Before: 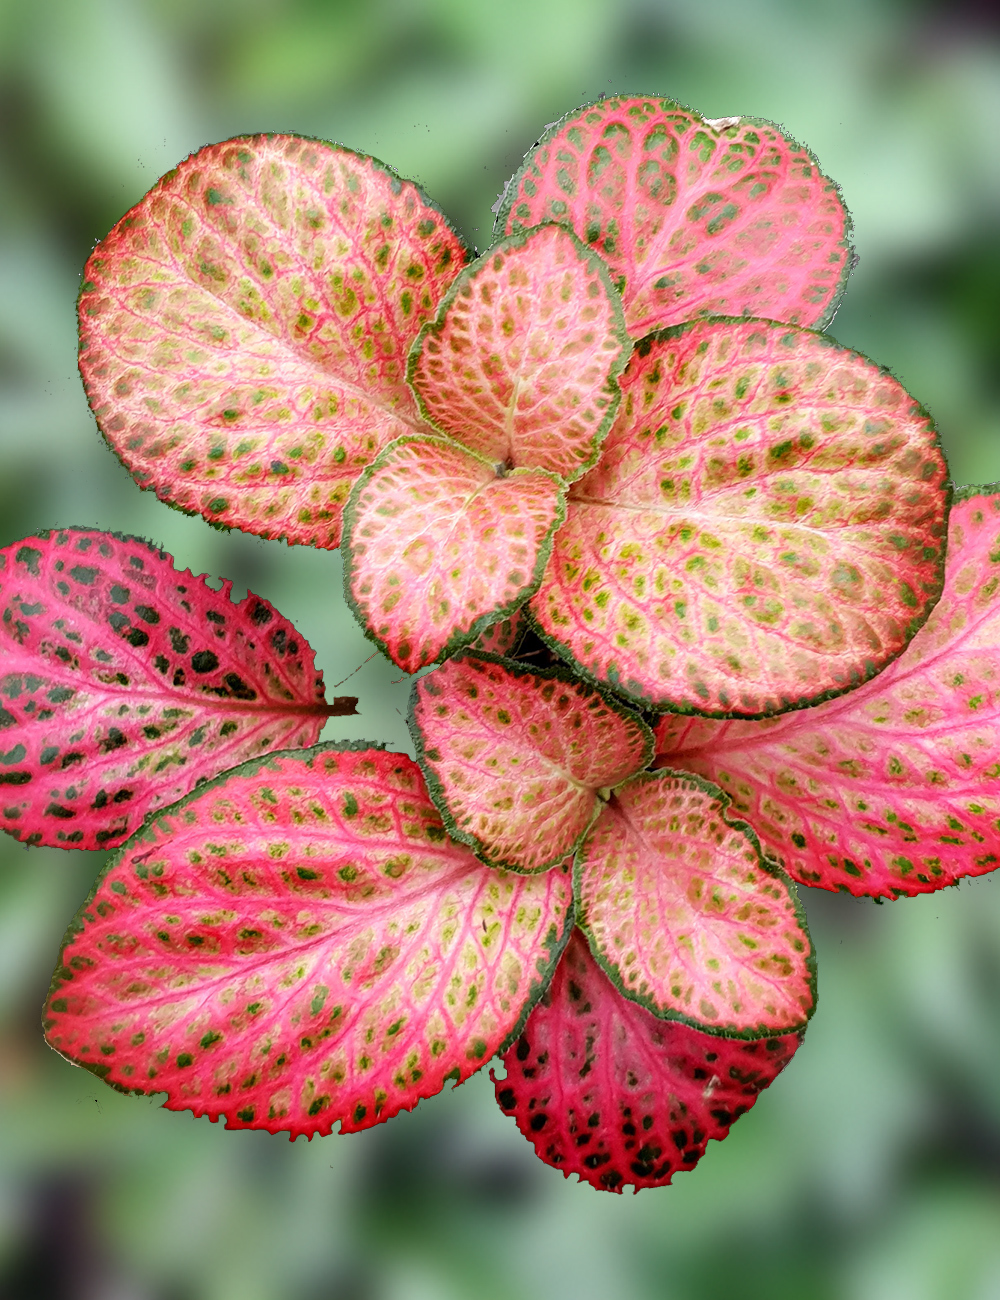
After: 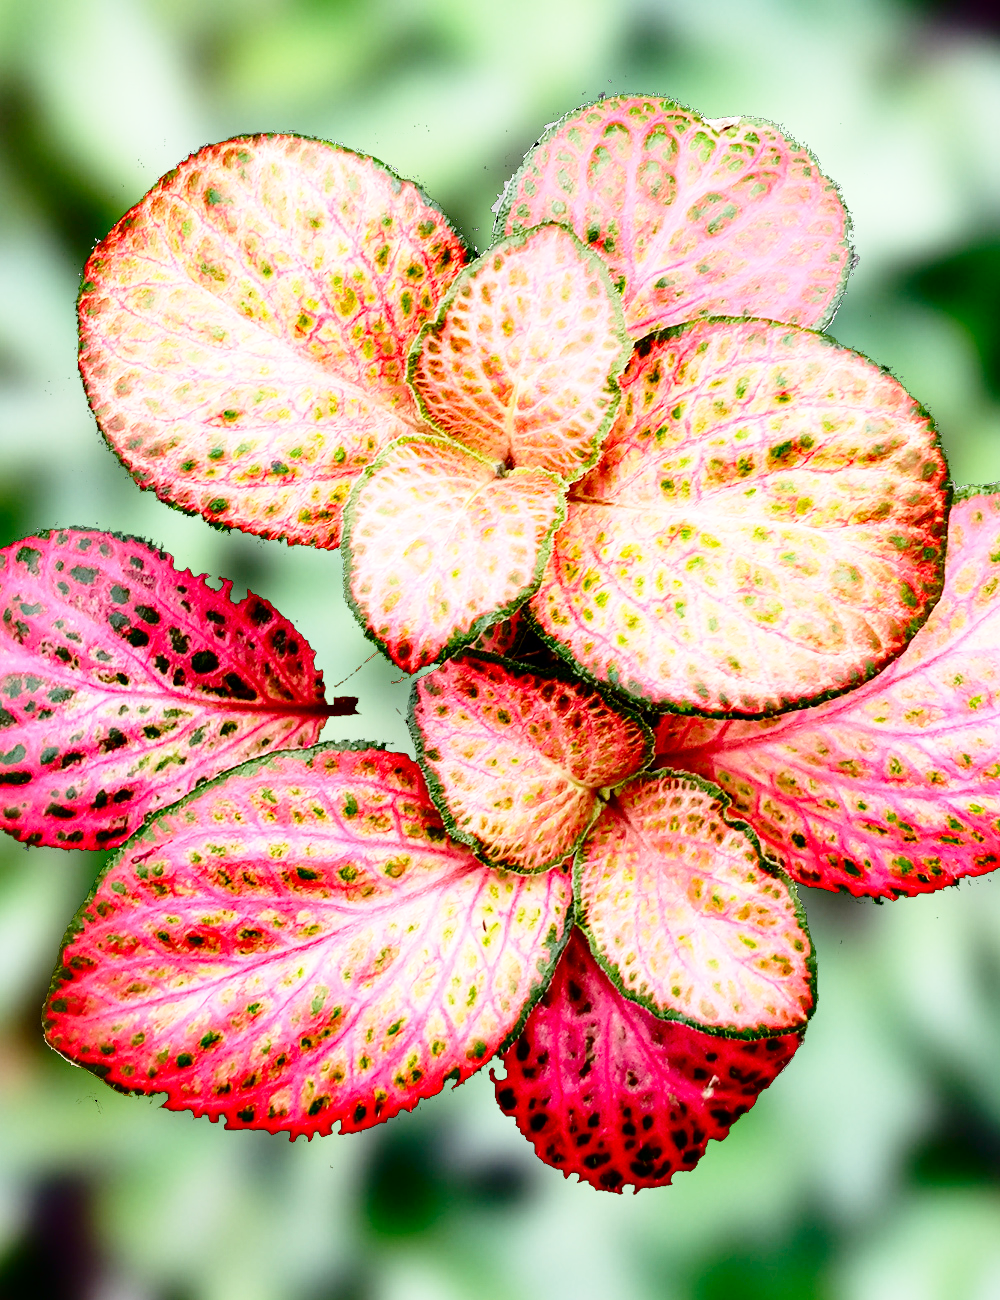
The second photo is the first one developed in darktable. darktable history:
contrast brightness saturation: contrast 0.185, brightness -0.234, saturation 0.112
exposure: compensate highlight preservation false
base curve: curves: ch0 [(0, 0) (0.028, 0.03) (0.105, 0.232) (0.387, 0.748) (0.754, 0.968) (1, 1)], preserve colors none
